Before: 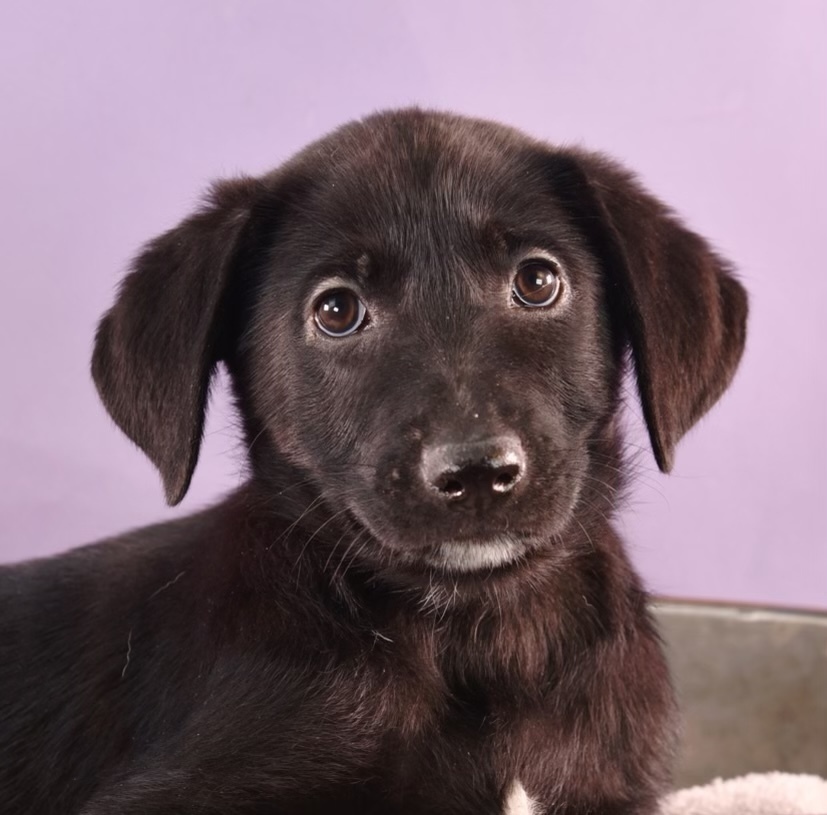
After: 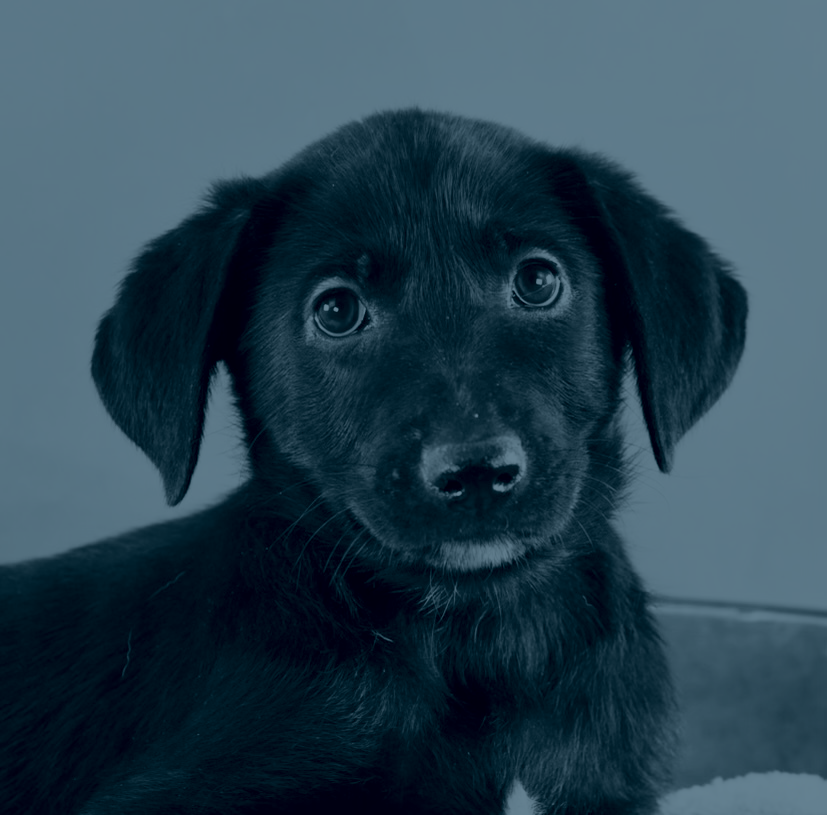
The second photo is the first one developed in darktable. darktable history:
colorize: hue 194.4°, saturation 29%, source mix 61.75%, lightness 3.98%, version 1
exposure: exposure 0.2 EV, compensate highlight preservation false
base curve: curves: ch0 [(0, 0) (0.088, 0.125) (0.176, 0.251) (0.354, 0.501) (0.613, 0.749) (1, 0.877)], preserve colors none
